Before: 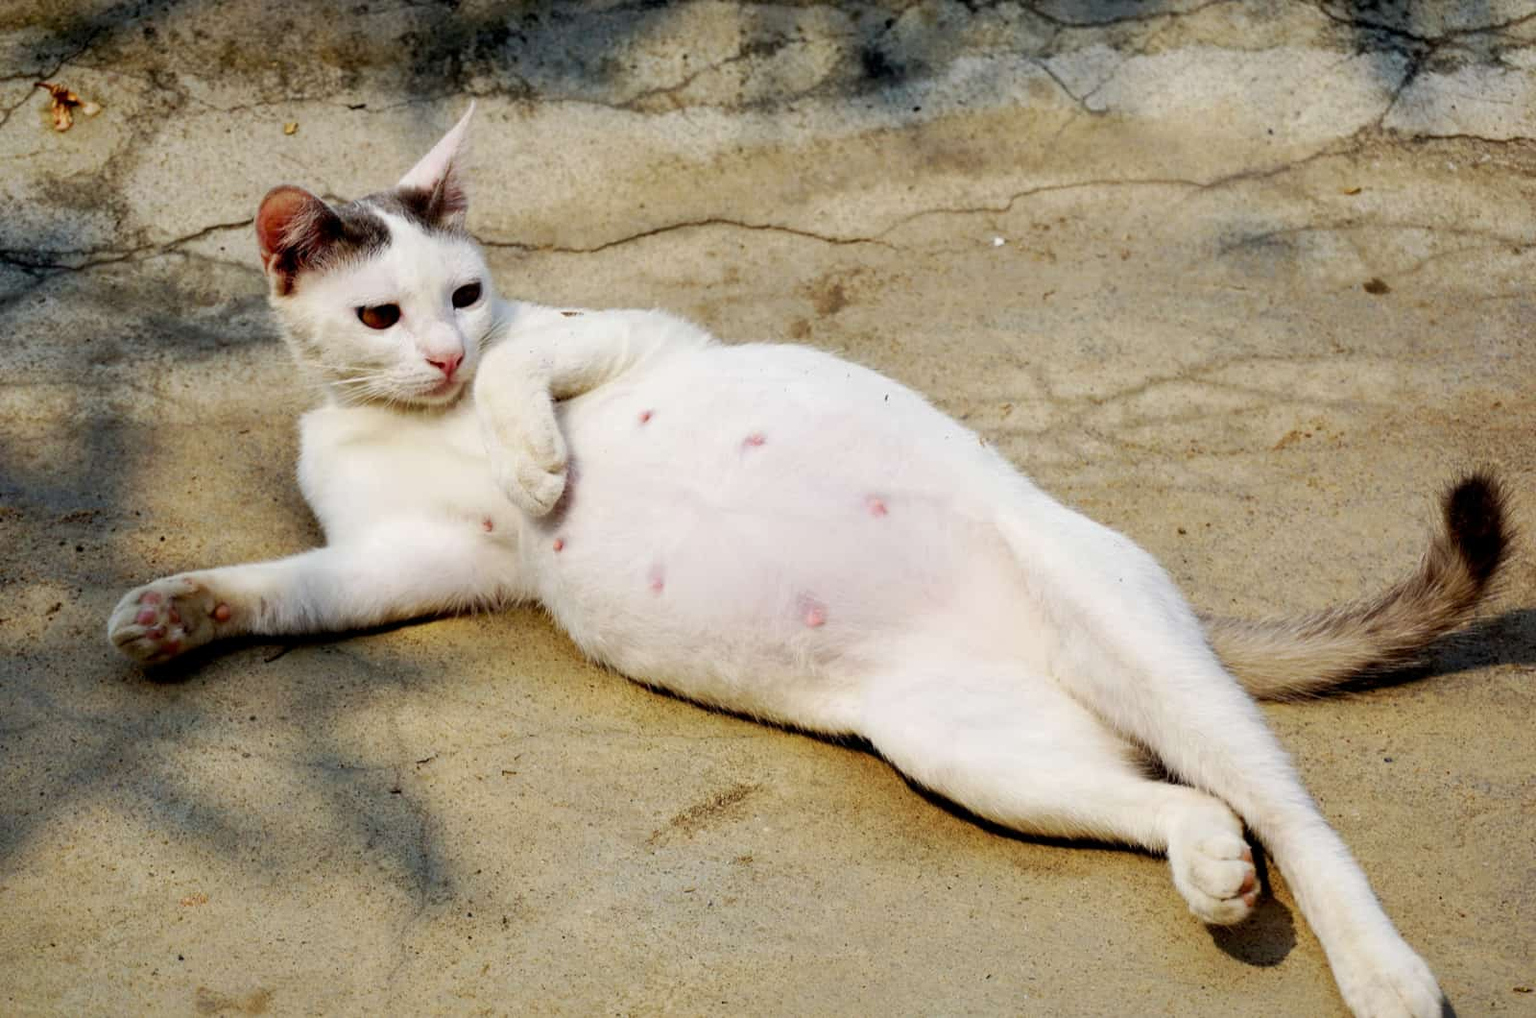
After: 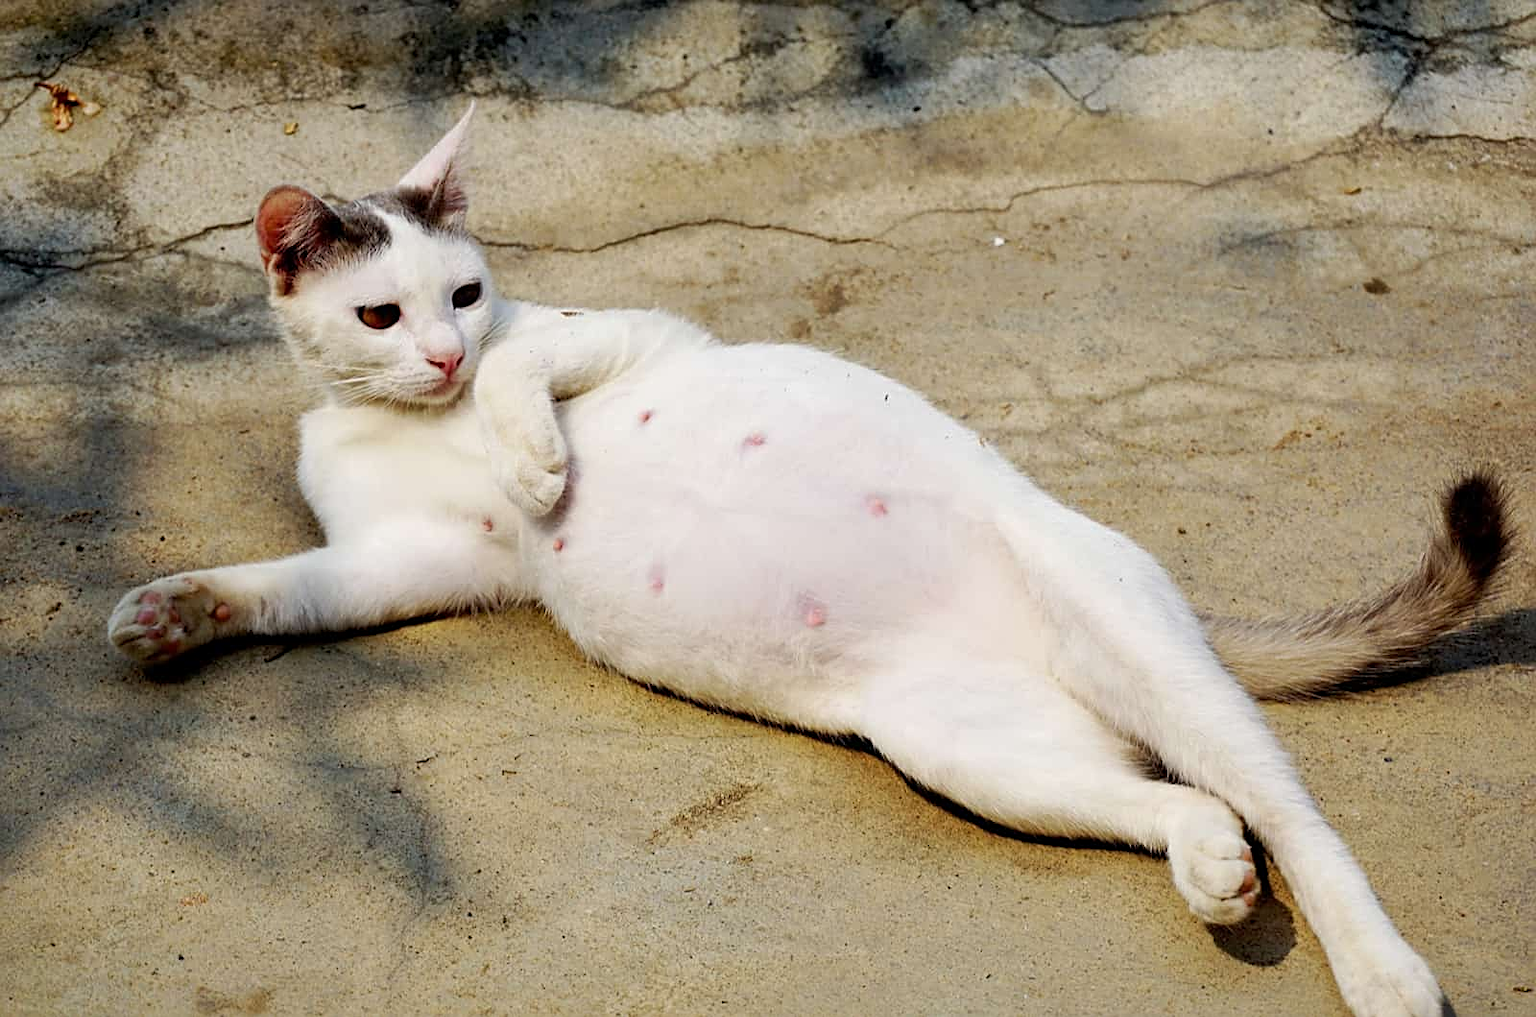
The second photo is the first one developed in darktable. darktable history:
sharpen: radius 1.949
